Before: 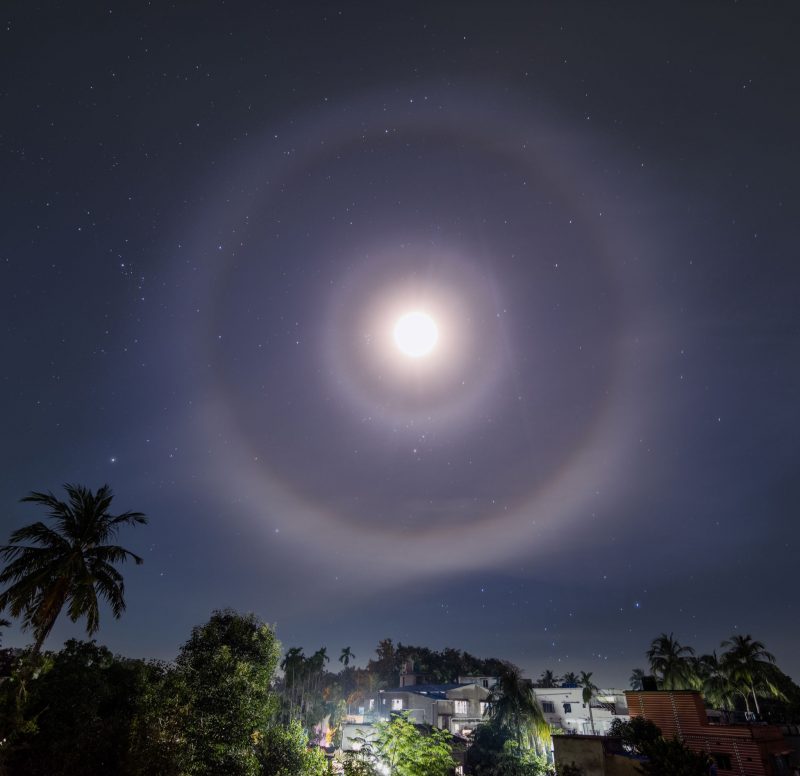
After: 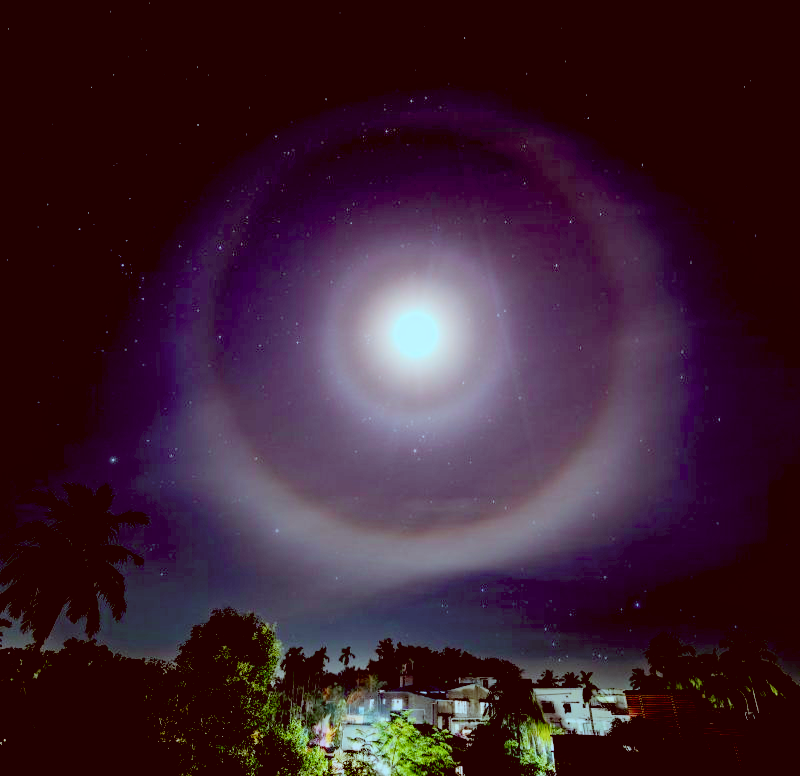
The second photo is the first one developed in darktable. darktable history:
levels: white 99.97%, levels [0, 0.478, 1]
exposure: black level correction 0.041, exposure 0.499 EV, compensate exposure bias true, compensate highlight preservation false
color correction: highlights a* -14.65, highlights b* -16.69, shadows a* 10.63, shadows b* 29.35
haze removal: compatibility mode true, adaptive false
color calibration: output R [0.946, 0.065, -0.013, 0], output G [-0.246, 1.264, -0.017, 0], output B [0.046, -0.098, 1.05, 0], illuminant same as pipeline (D50), adaptation XYZ, x 0.346, y 0.358, temperature 5022.04 K
filmic rgb: black relative exposure -7.65 EV, white relative exposure 4.56 EV, hardness 3.61, color science v6 (2022)
